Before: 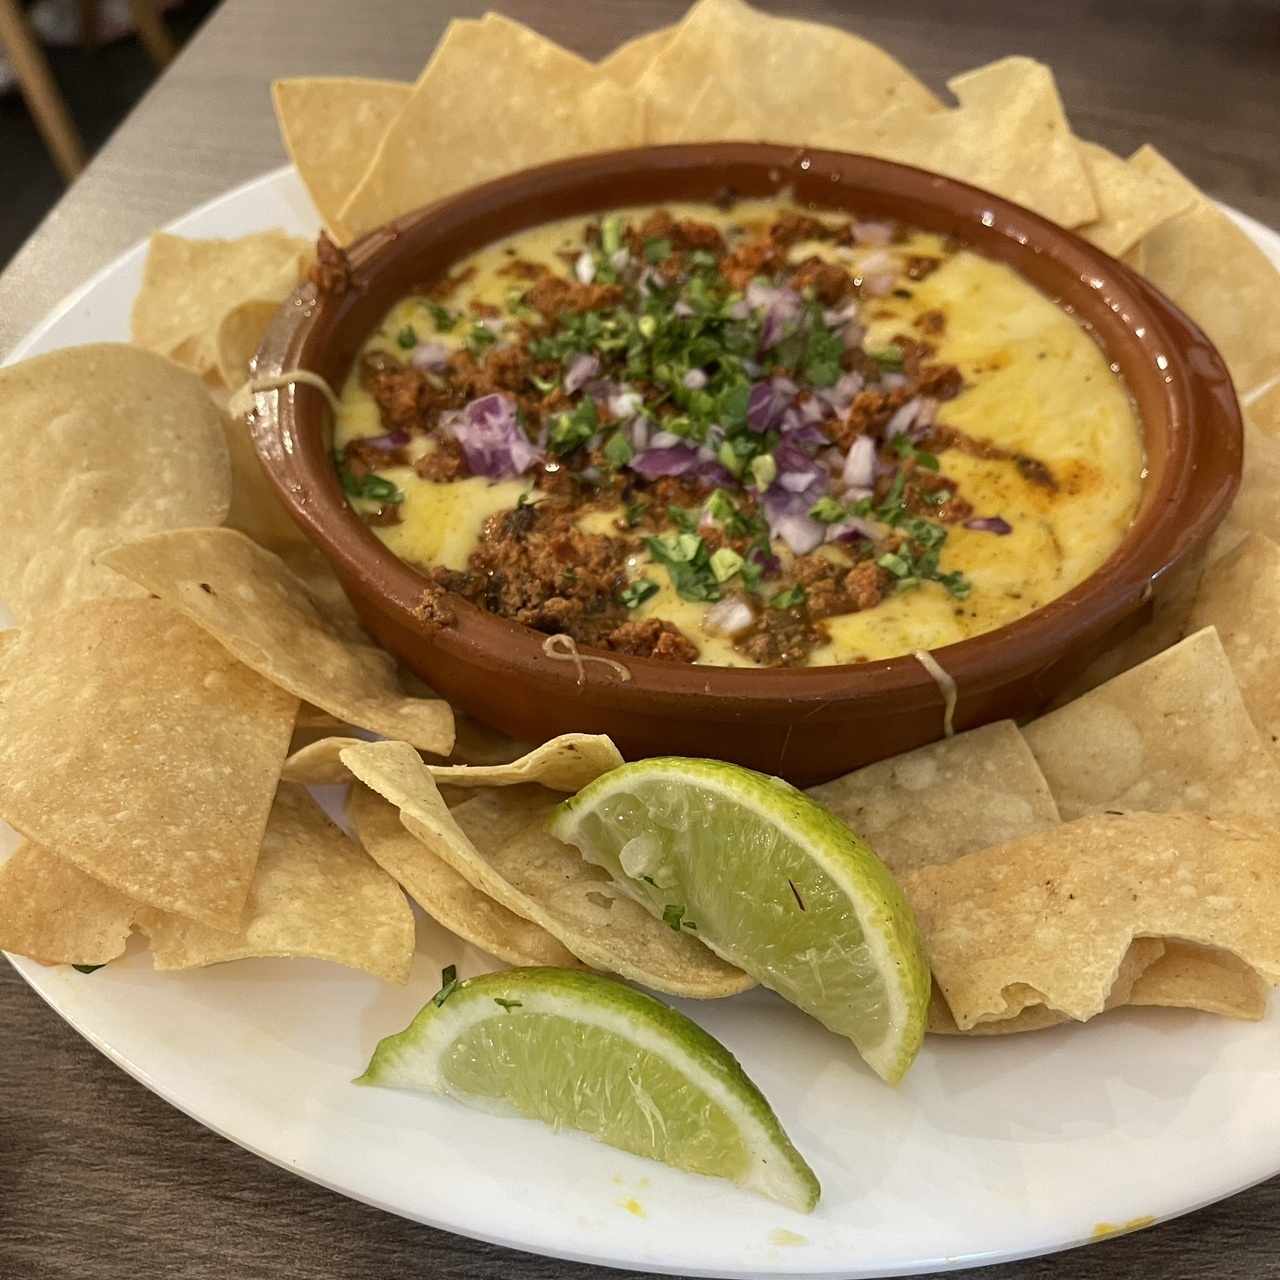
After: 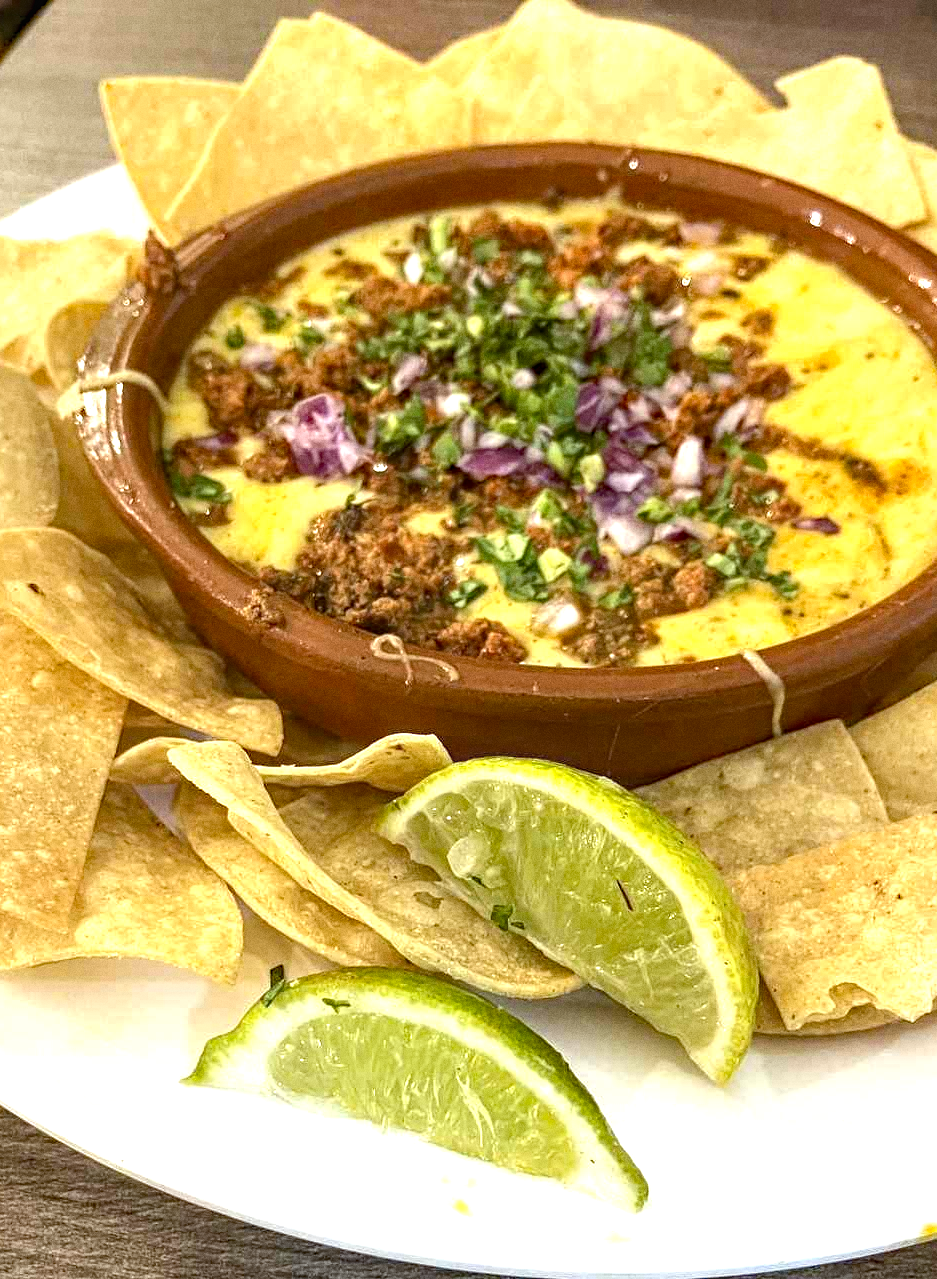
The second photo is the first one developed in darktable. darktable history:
exposure: exposure 1.061 EV, compensate highlight preservation false
crop: left 13.443%, right 13.31%
local contrast: highlights 61%, detail 143%, midtone range 0.428
color balance: lift [1.004, 1.002, 1.002, 0.998], gamma [1, 1.007, 1.002, 0.993], gain [1, 0.977, 1.013, 1.023], contrast -3.64%
grain: on, module defaults
haze removal: strength 0.4, distance 0.22, compatibility mode true, adaptive false
